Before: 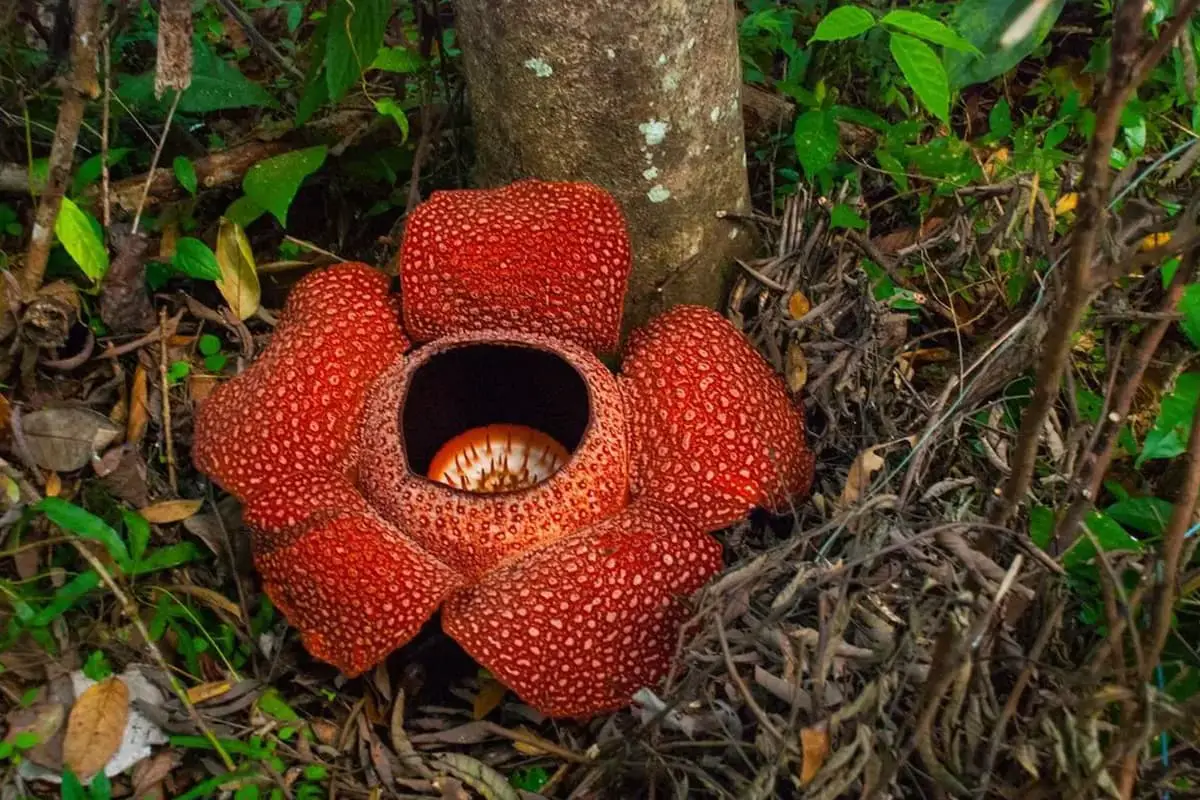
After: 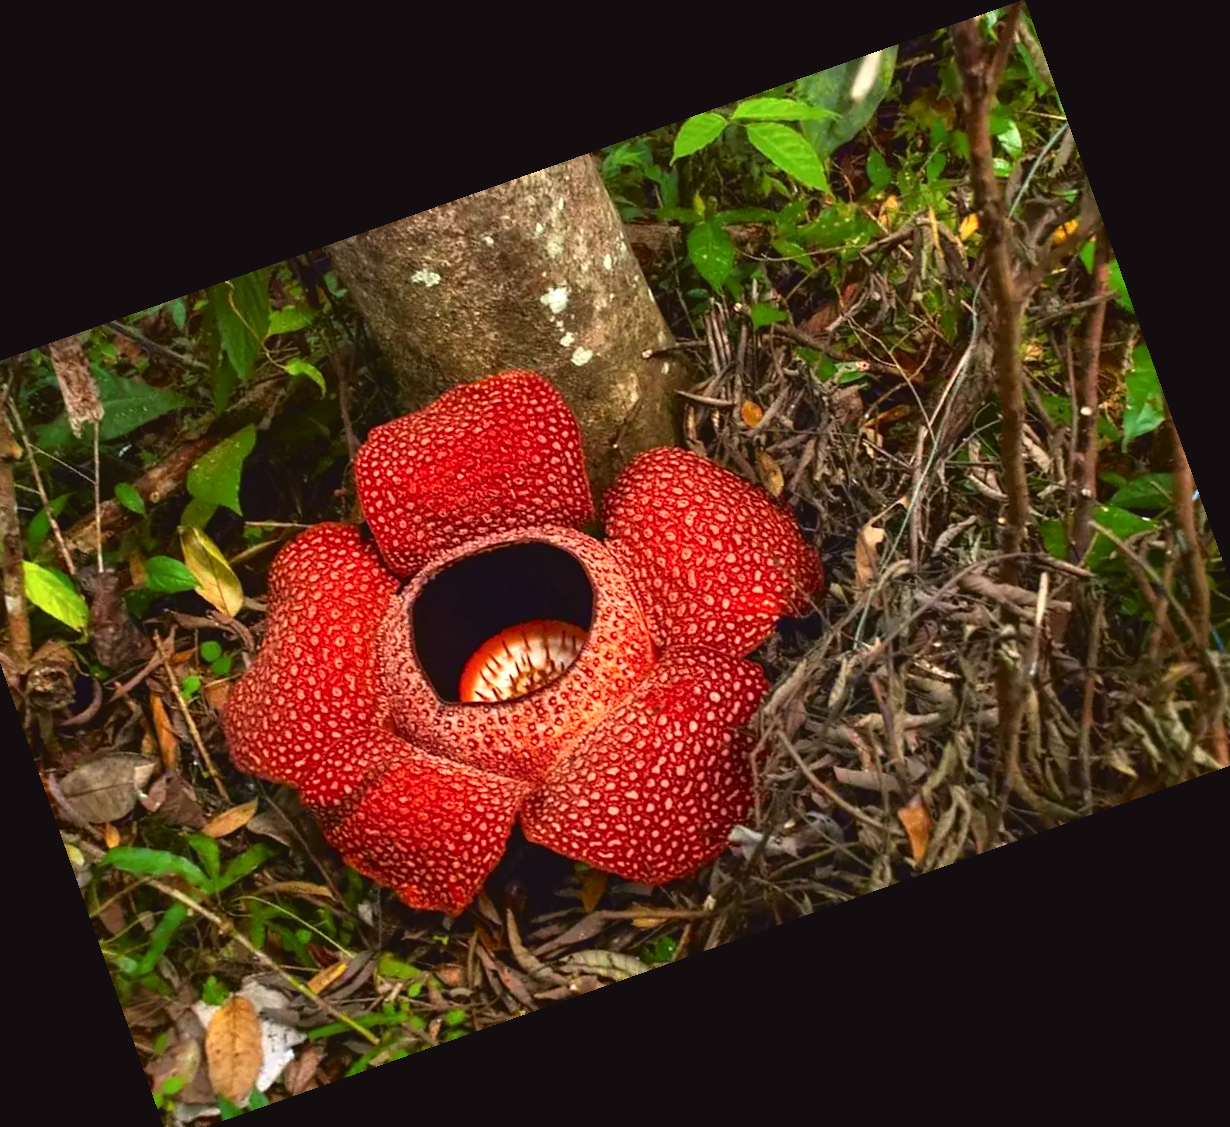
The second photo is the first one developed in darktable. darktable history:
tone curve: curves: ch0 [(0, 0.036) (0.119, 0.115) (0.461, 0.479) (0.715, 0.767) (0.817, 0.865) (1, 0.998)]; ch1 [(0, 0) (0.377, 0.416) (0.44, 0.478) (0.487, 0.498) (0.514, 0.525) (0.538, 0.552) (0.67, 0.688) (1, 1)]; ch2 [(0, 0) (0.38, 0.405) (0.463, 0.445) (0.492, 0.486) (0.524, 0.541) (0.578, 0.59) (0.653, 0.658) (1, 1)], color space Lab, independent channels, preserve colors none
crop and rotate: angle 19.43°, left 6.812%, right 4.125%, bottom 1.087%
rotate and perspective: rotation -0.45°, automatic cropping original format, crop left 0.008, crop right 0.992, crop top 0.012, crop bottom 0.988
levels: levels [0, 0.43, 0.859]
